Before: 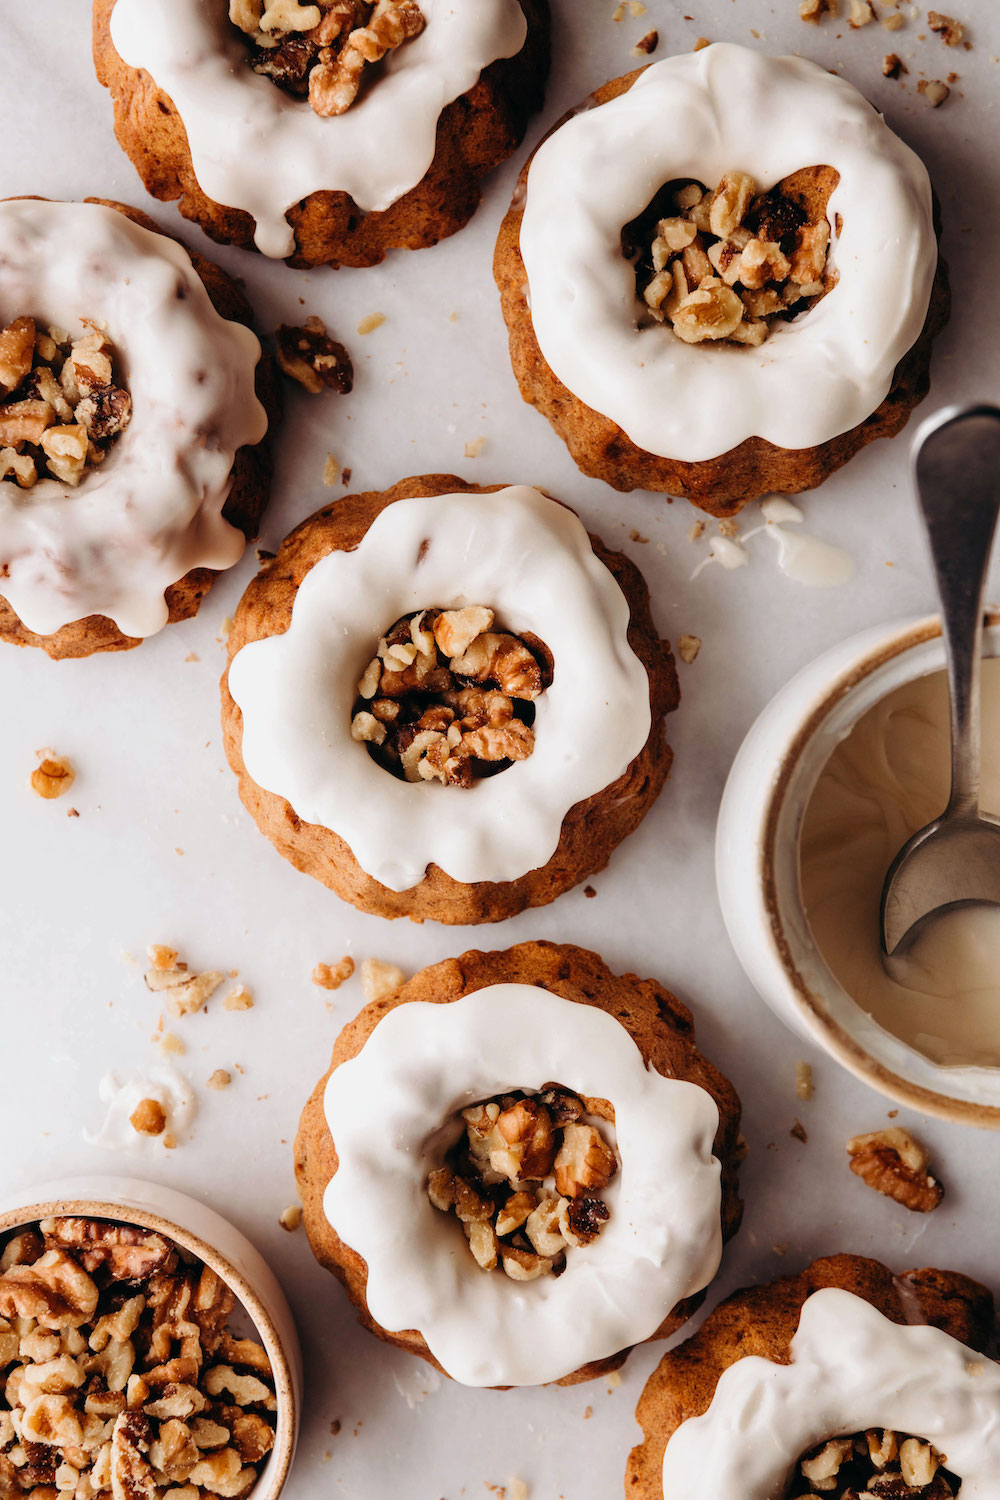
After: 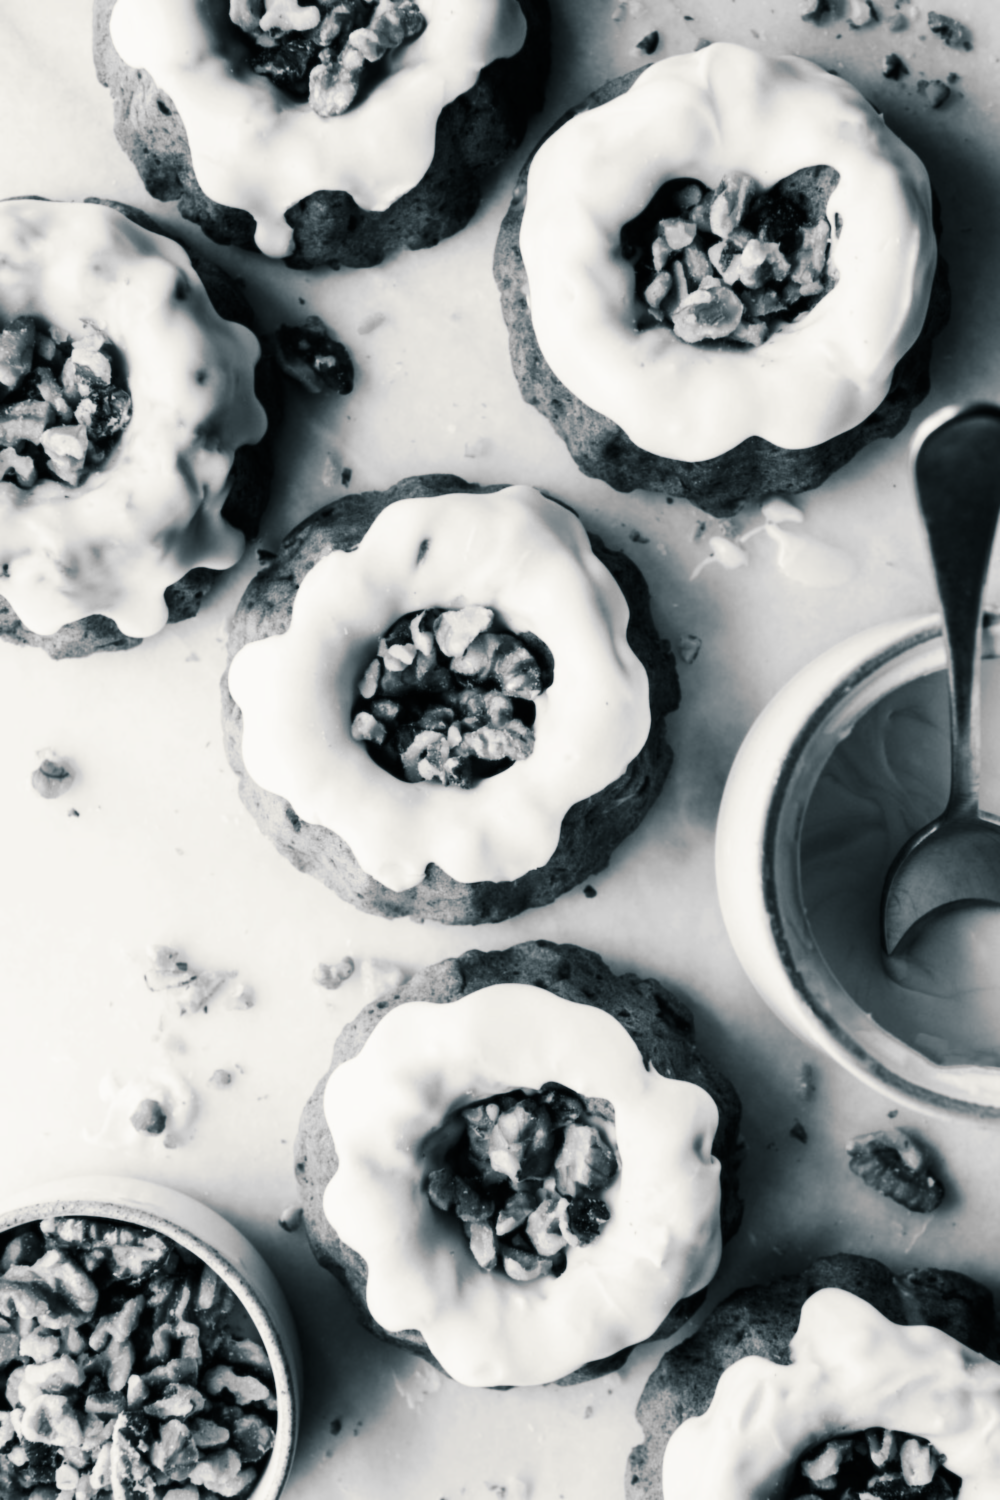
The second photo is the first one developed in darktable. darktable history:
split-toning: shadows › hue 205.2°, shadows › saturation 0.29, highlights › hue 50.4°, highlights › saturation 0.38, balance -49.9
lowpass: radius 0.76, contrast 1.56, saturation 0, unbound 0
